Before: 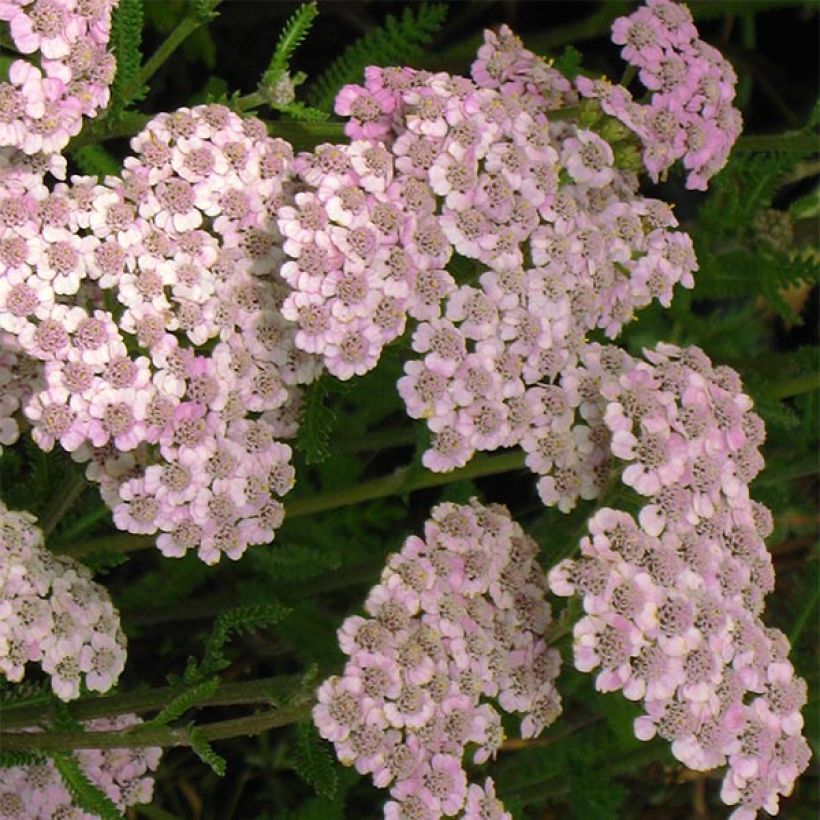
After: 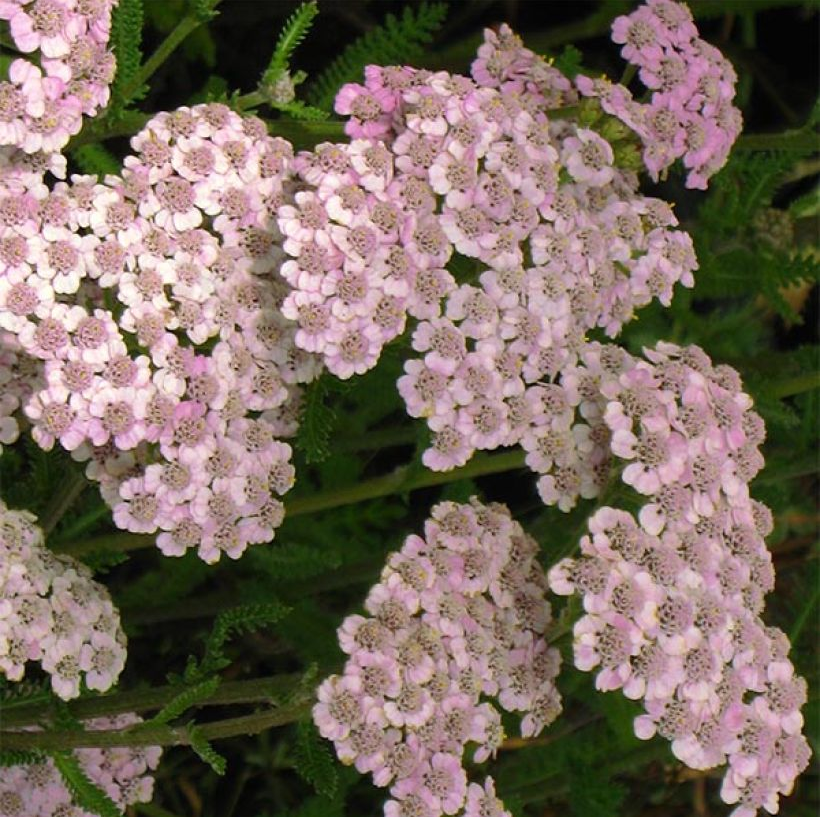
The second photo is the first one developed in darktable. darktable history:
crop: top 0.241%, bottom 0.124%
